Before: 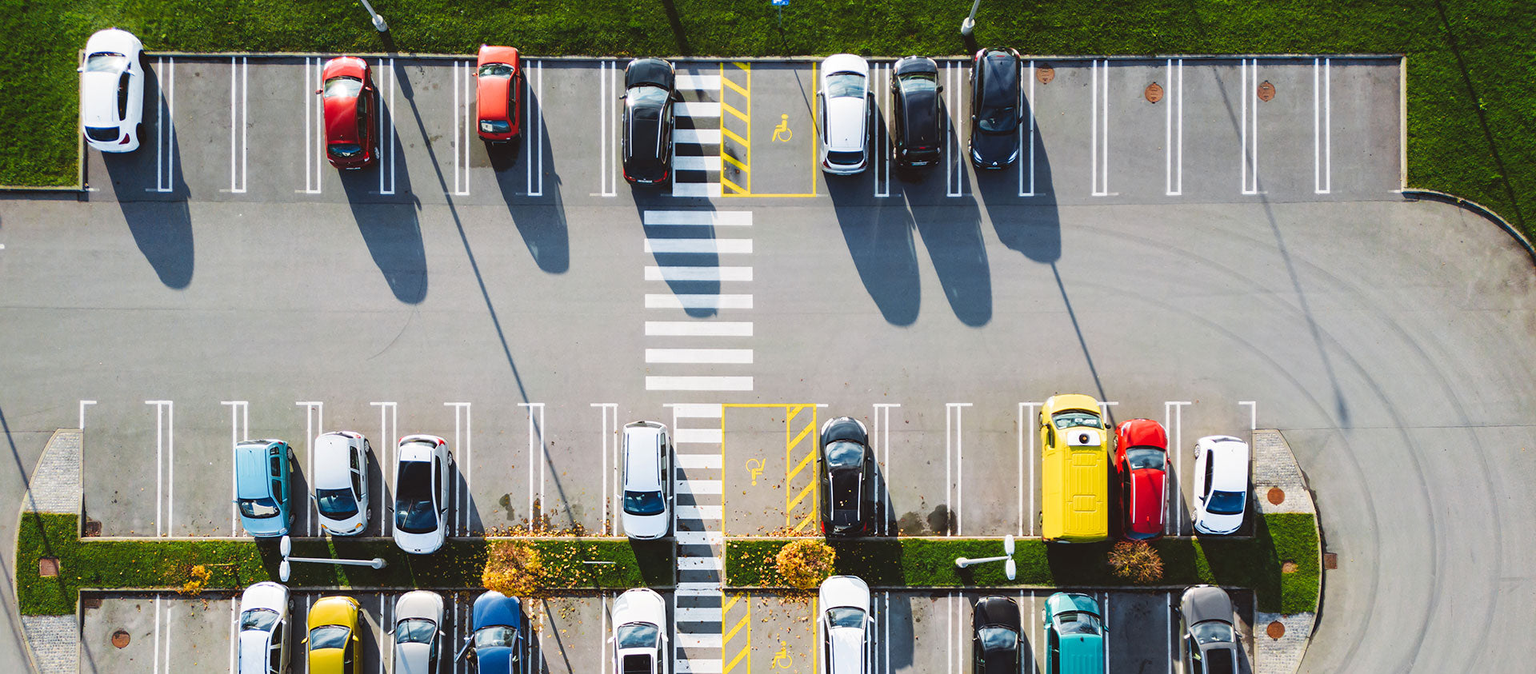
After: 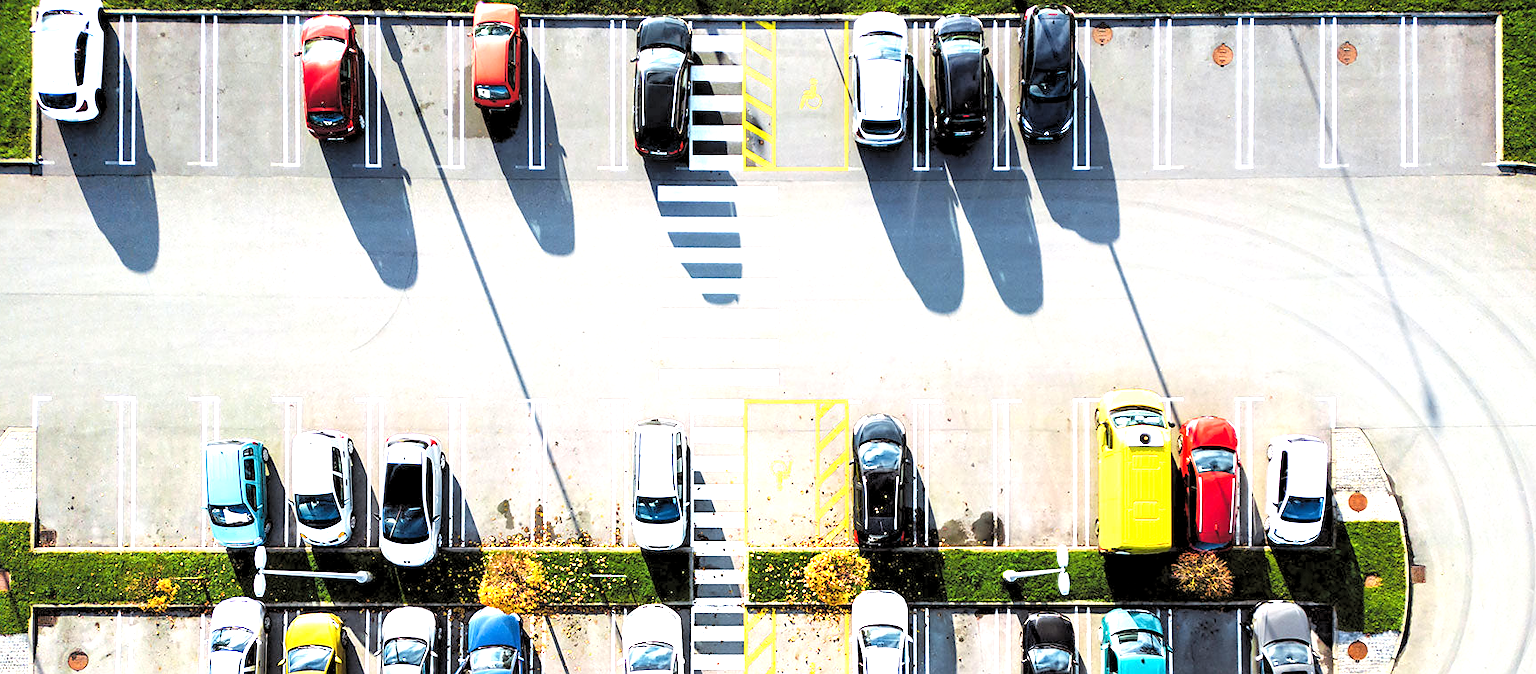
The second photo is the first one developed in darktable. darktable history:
rgb levels: levels [[0.029, 0.461, 0.922], [0, 0.5, 1], [0, 0.5, 1]]
exposure: exposure 1 EV, compensate highlight preservation false
sharpen: radius 1.458, amount 0.398, threshold 1.271
crop: left 3.305%, top 6.436%, right 6.389%, bottom 3.258%
